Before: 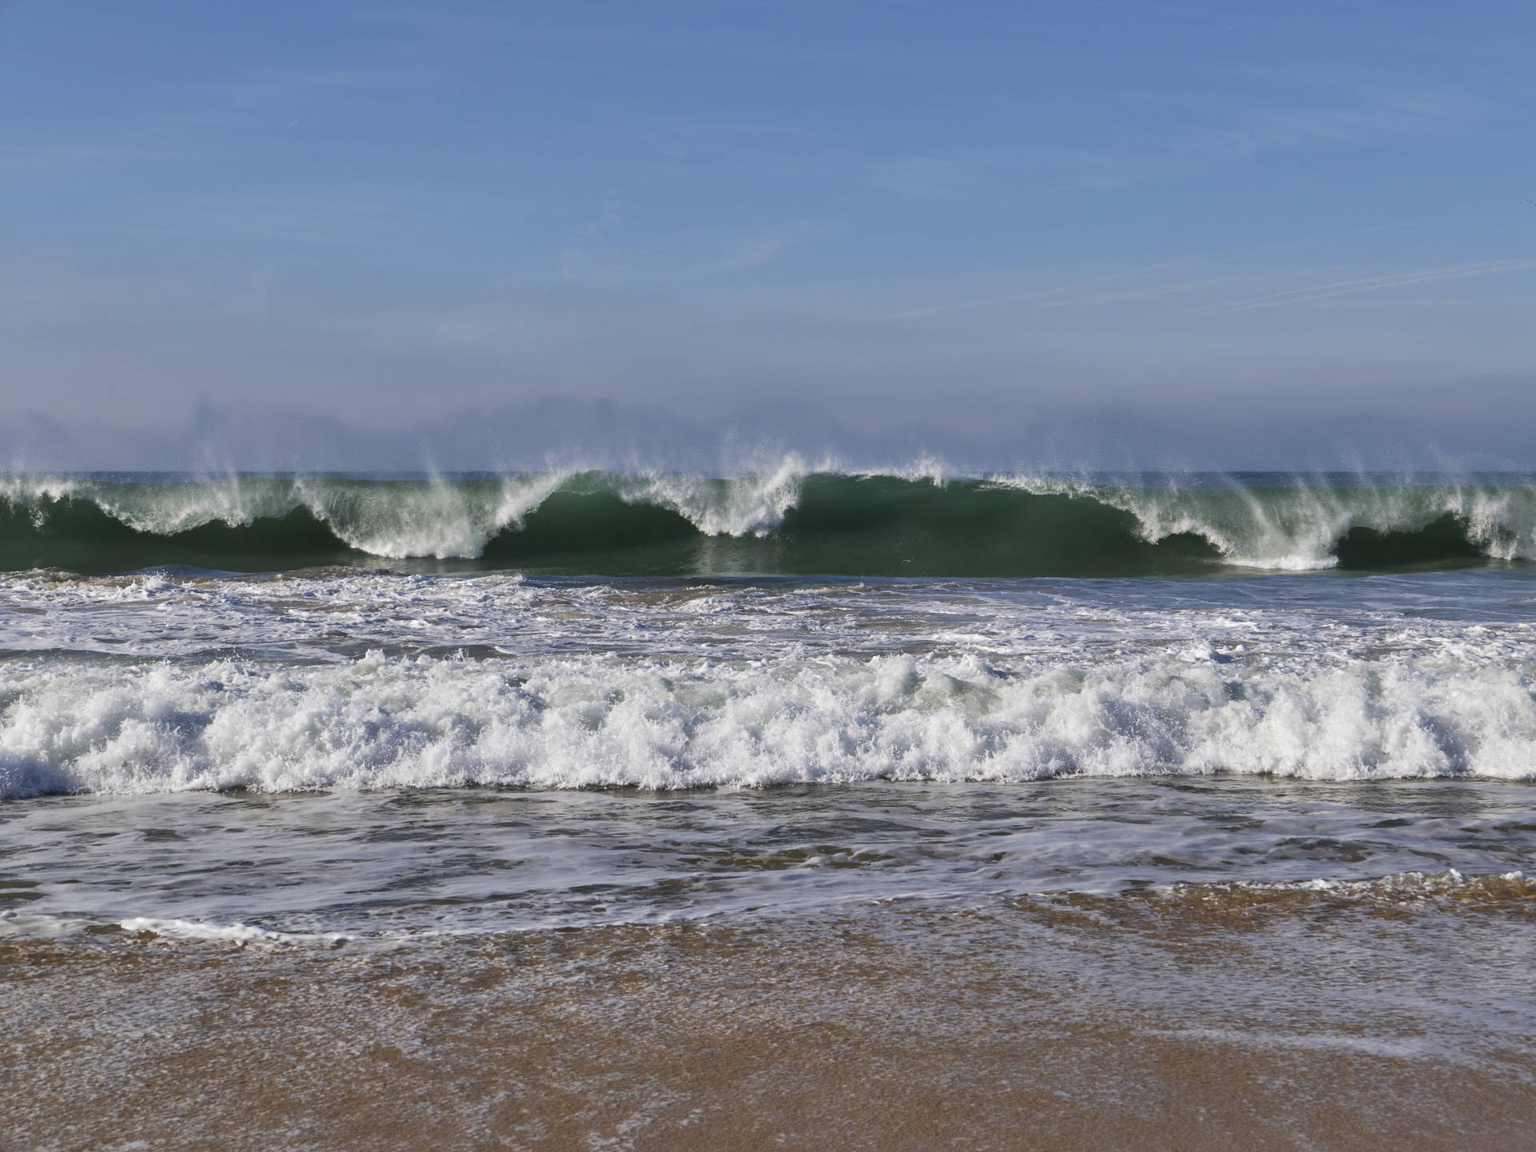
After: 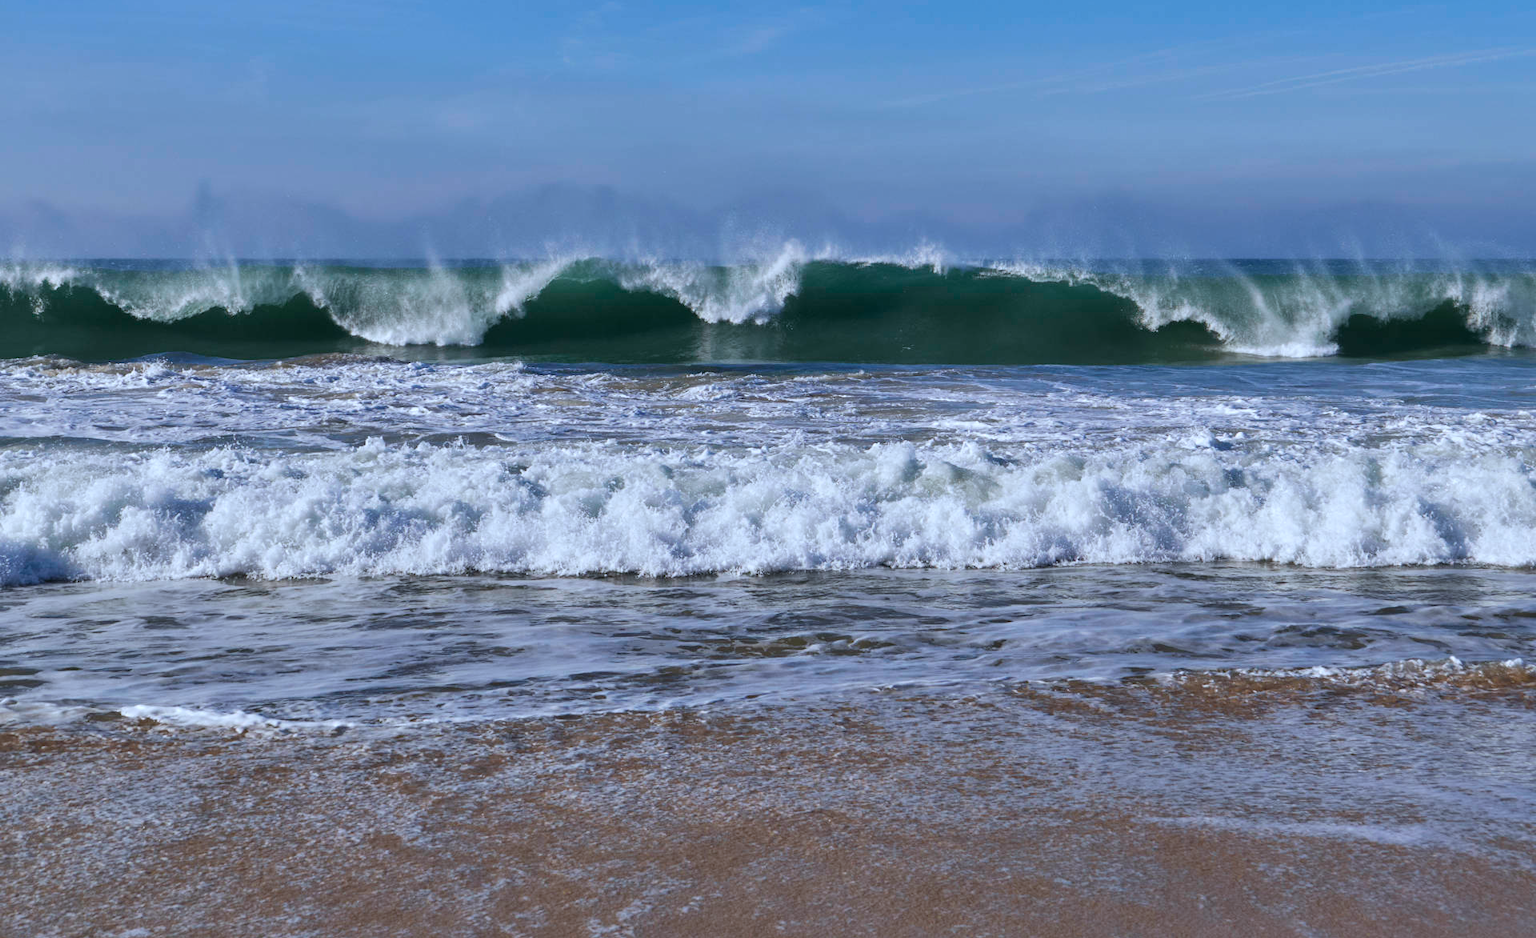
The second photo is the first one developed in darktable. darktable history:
crop and rotate: top 18.507%
color calibration: x 0.38, y 0.391, temperature 4086.74 K
